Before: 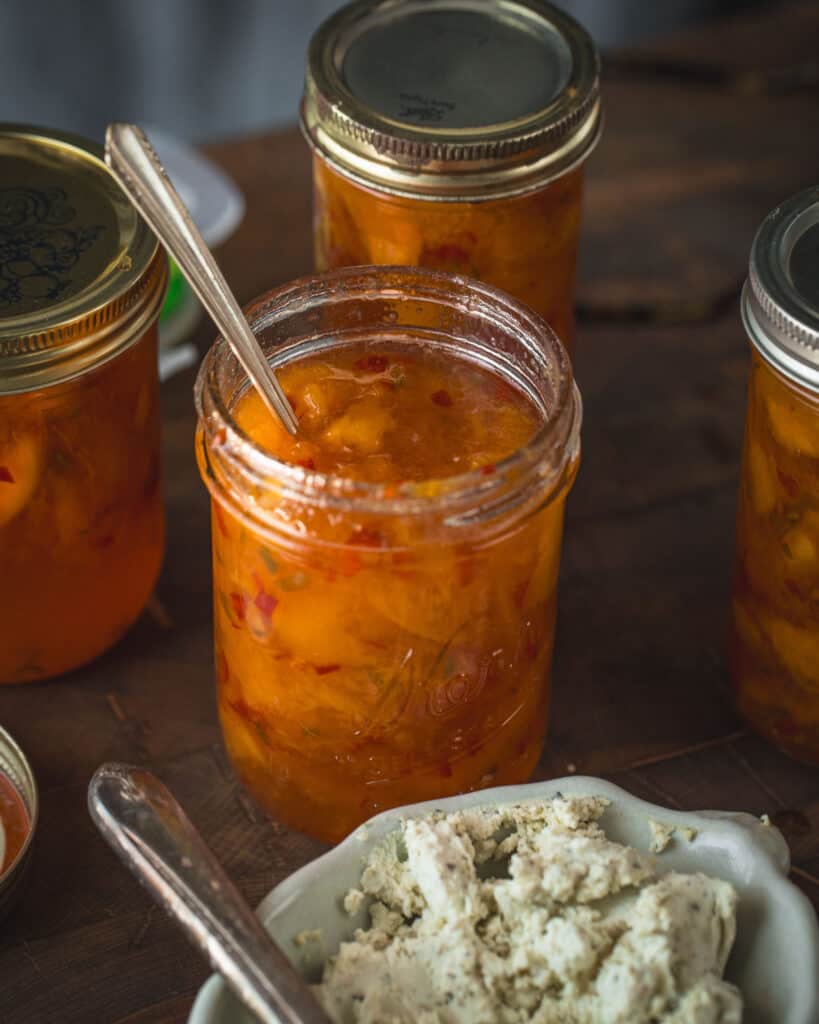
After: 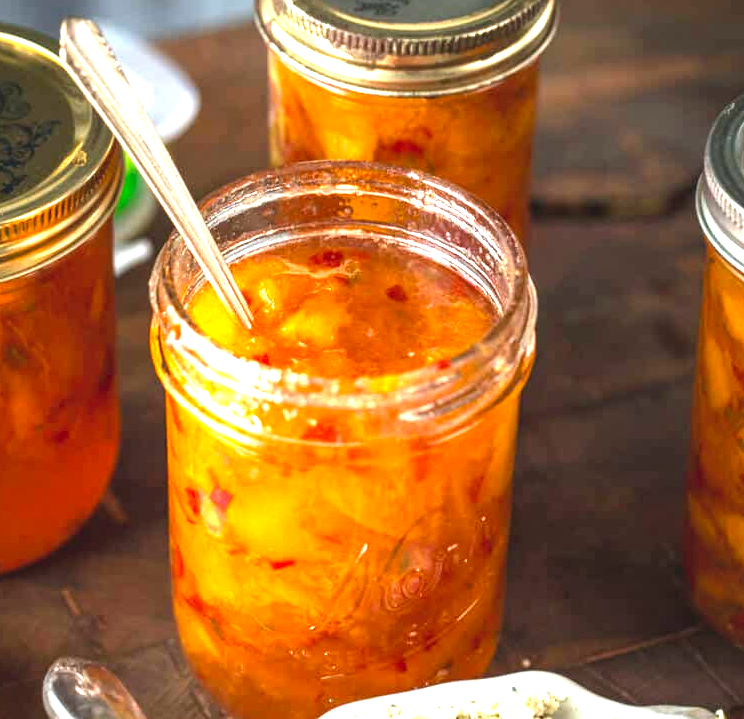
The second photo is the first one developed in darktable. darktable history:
levels: levels [0, 0.281, 0.562]
crop: left 5.596%, top 10.314%, right 3.534%, bottom 19.395%
